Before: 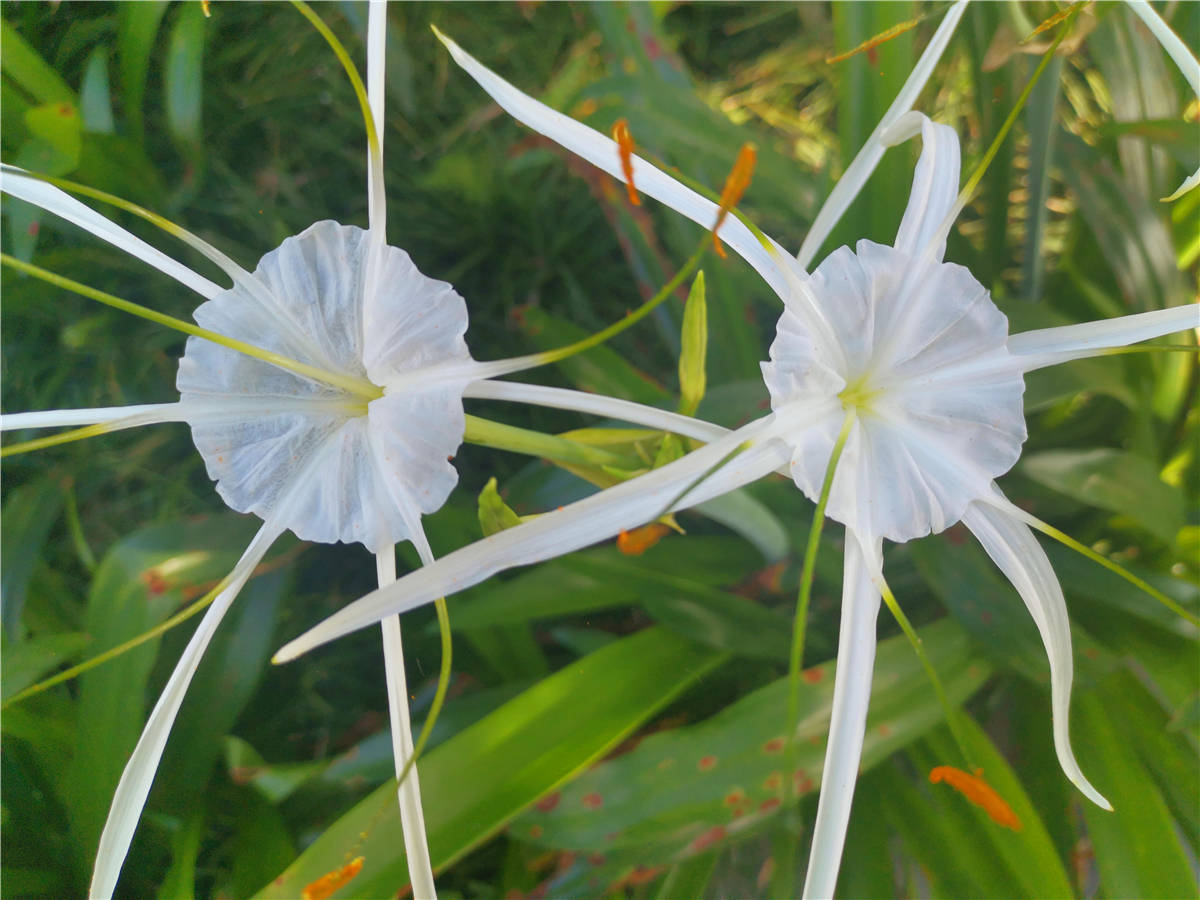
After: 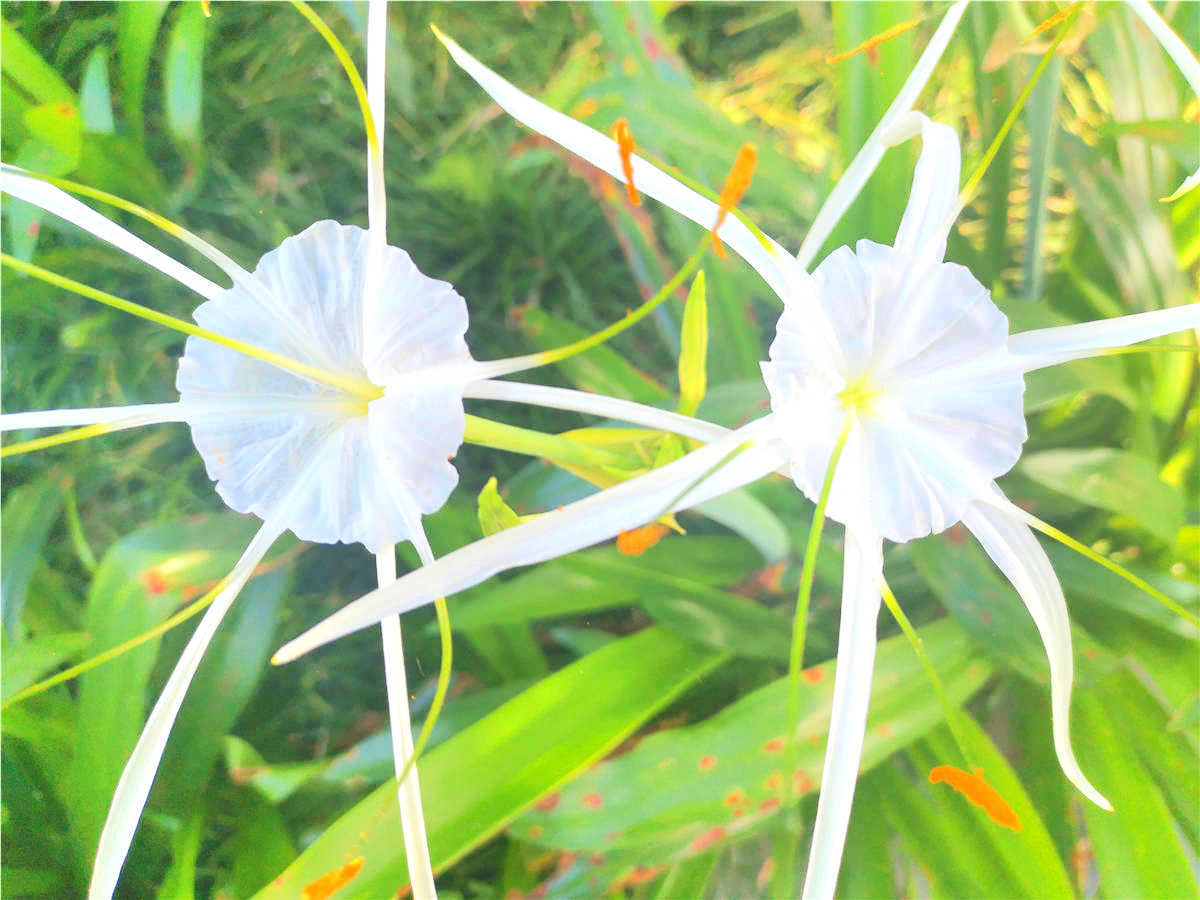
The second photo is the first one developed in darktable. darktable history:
tone equalizer: -8 EV 1.98 EV, -7 EV 2 EV, -6 EV 1.98 EV, -5 EV 1.99 EV, -4 EV 1.97 EV, -3 EV 1.47 EV, -2 EV 0.973 EV, -1 EV 0.506 EV, edges refinement/feathering 500, mask exposure compensation -1.57 EV, preserve details no
